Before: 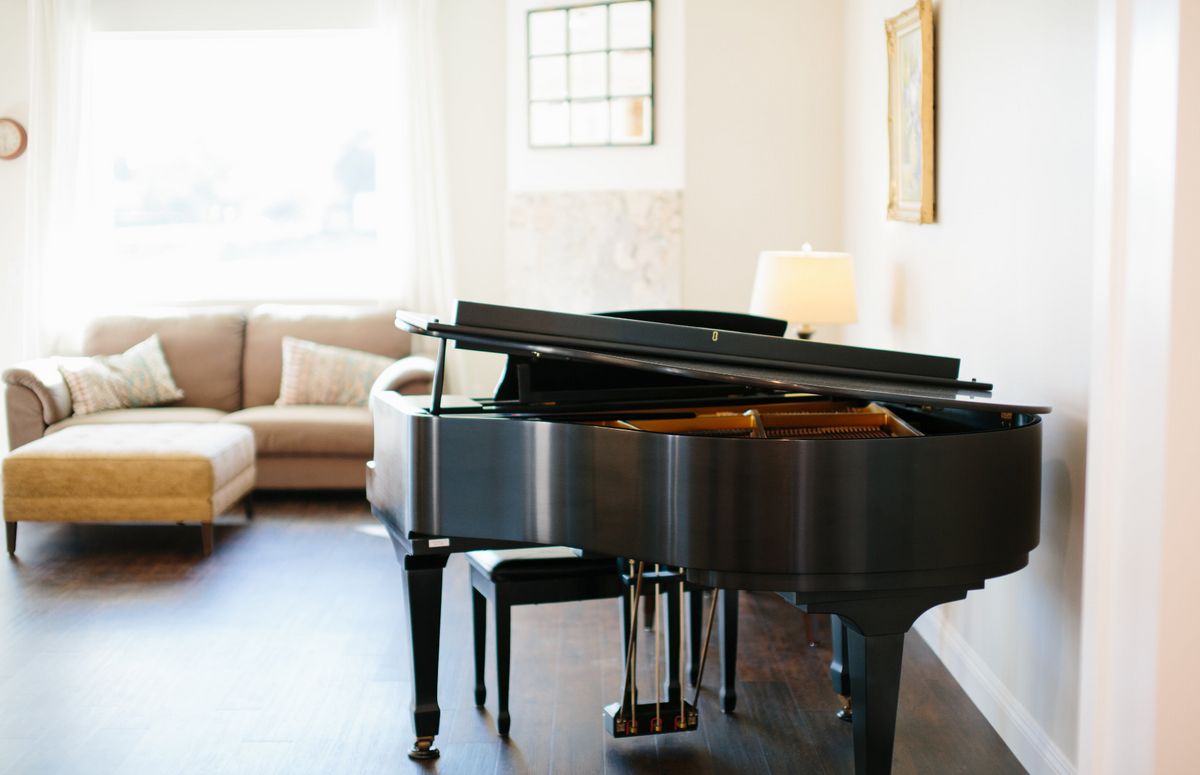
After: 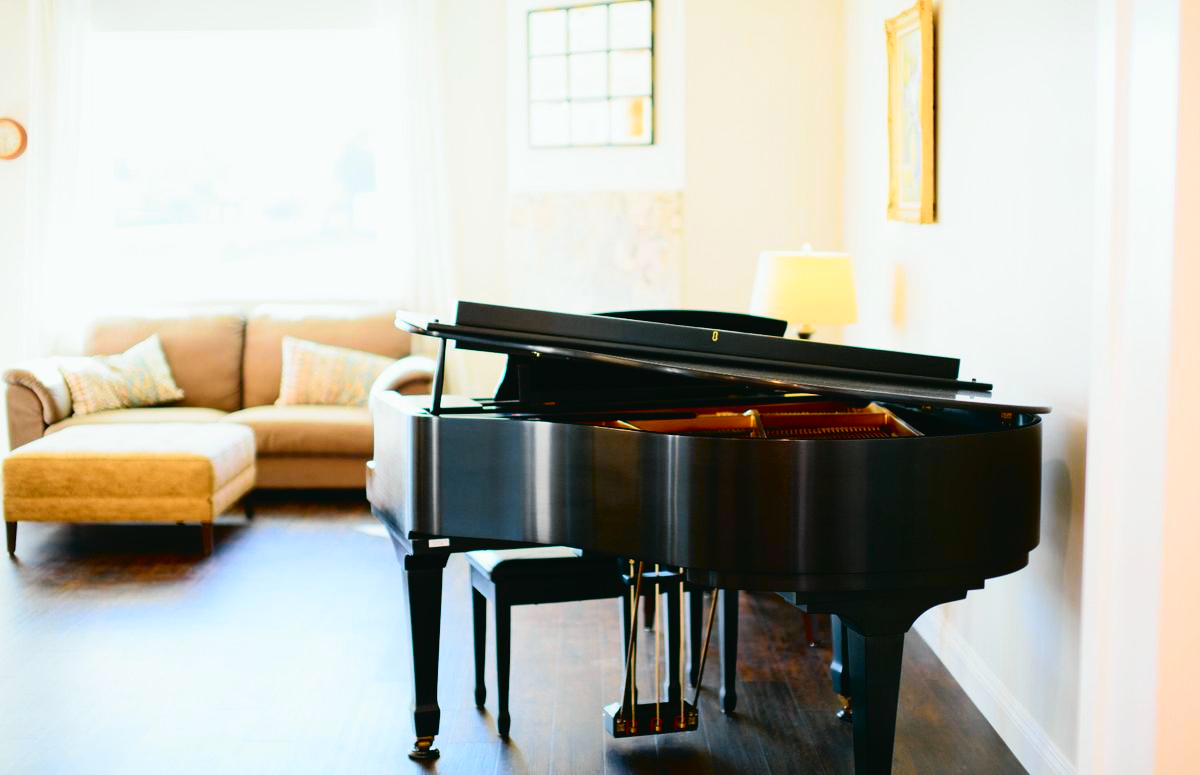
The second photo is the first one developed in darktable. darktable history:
tone curve: curves: ch0 [(0, 0.021) (0.148, 0.076) (0.232, 0.191) (0.398, 0.423) (0.572, 0.672) (0.705, 0.812) (0.877, 0.931) (0.99, 0.987)]; ch1 [(0, 0) (0.377, 0.325) (0.493, 0.486) (0.508, 0.502) (0.515, 0.514) (0.554, 0.586) (0.623, 0.658) (0.701, 0.704) (0.778, 0.751) (1, 1)]; ch2 [(0, 0) (0.431, 0.398) (0.485, 0.486) (0.495, 0.498) (0.511, 0.507) (0.58, 0.66) (0.679, 0.757) (0.749, 0.829) (1, 0.991)], color space Lab, independent channels
